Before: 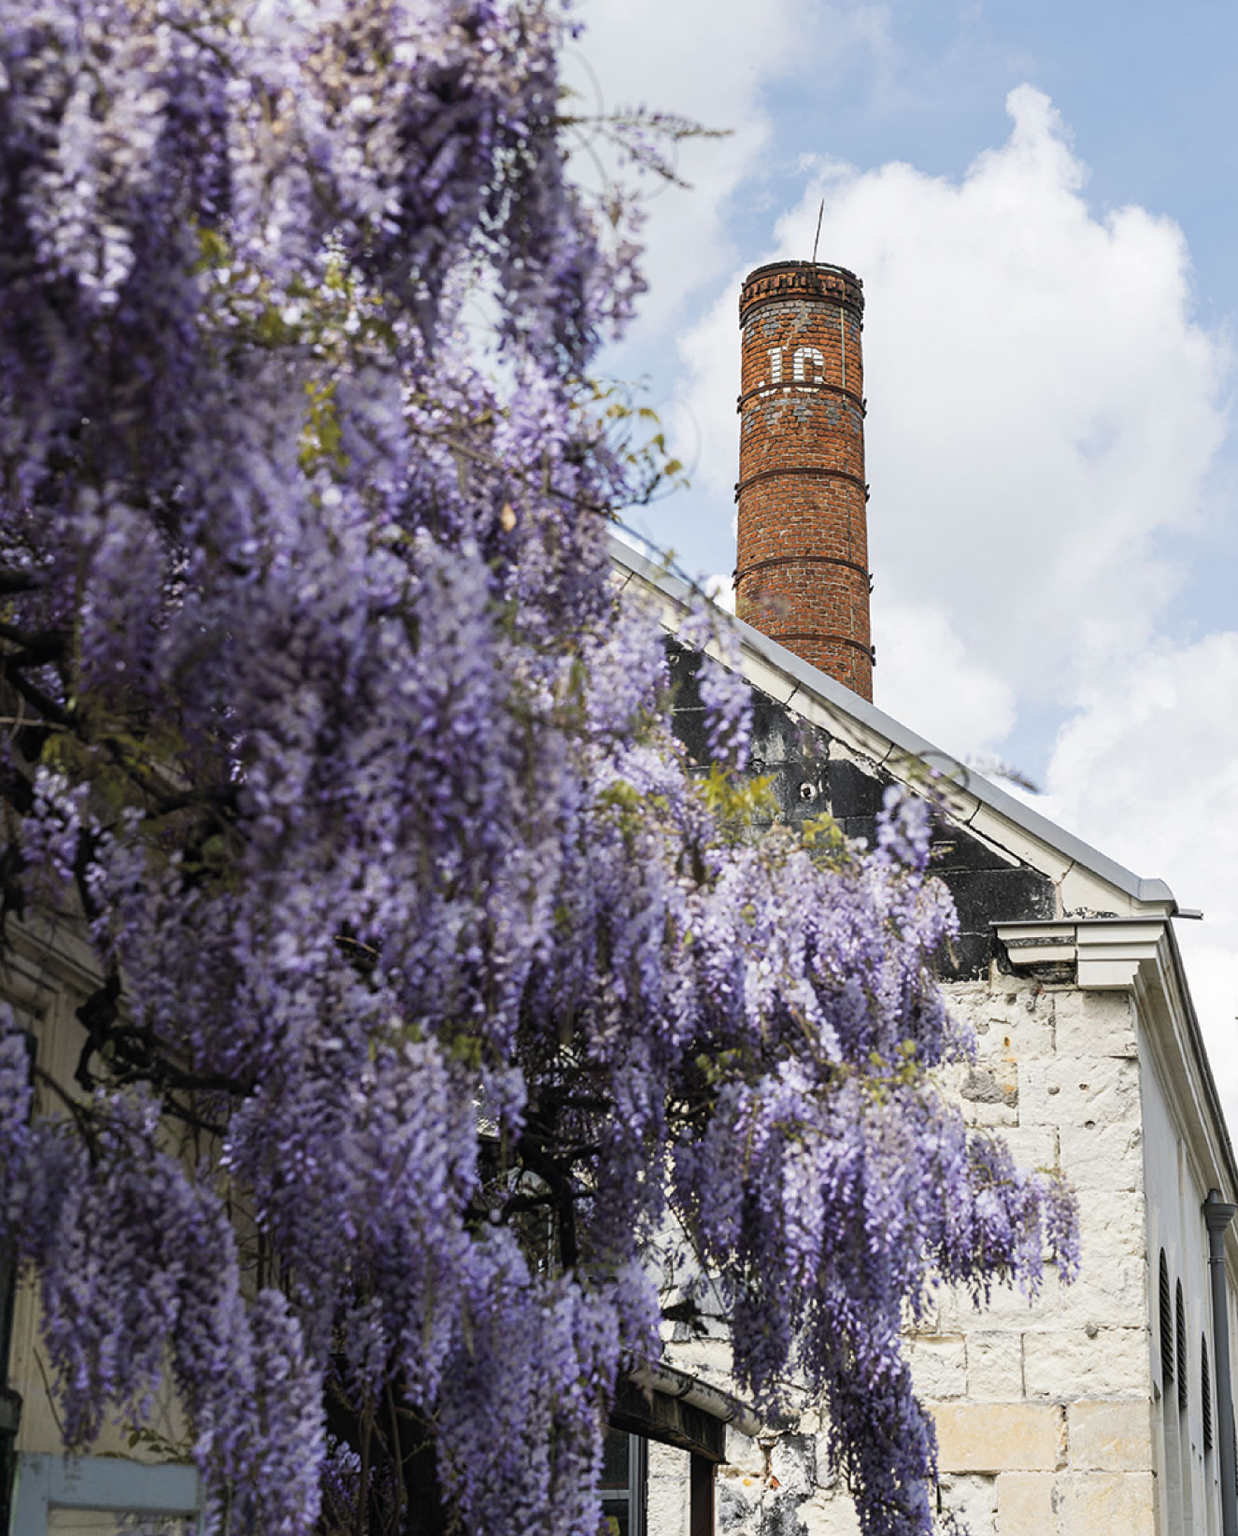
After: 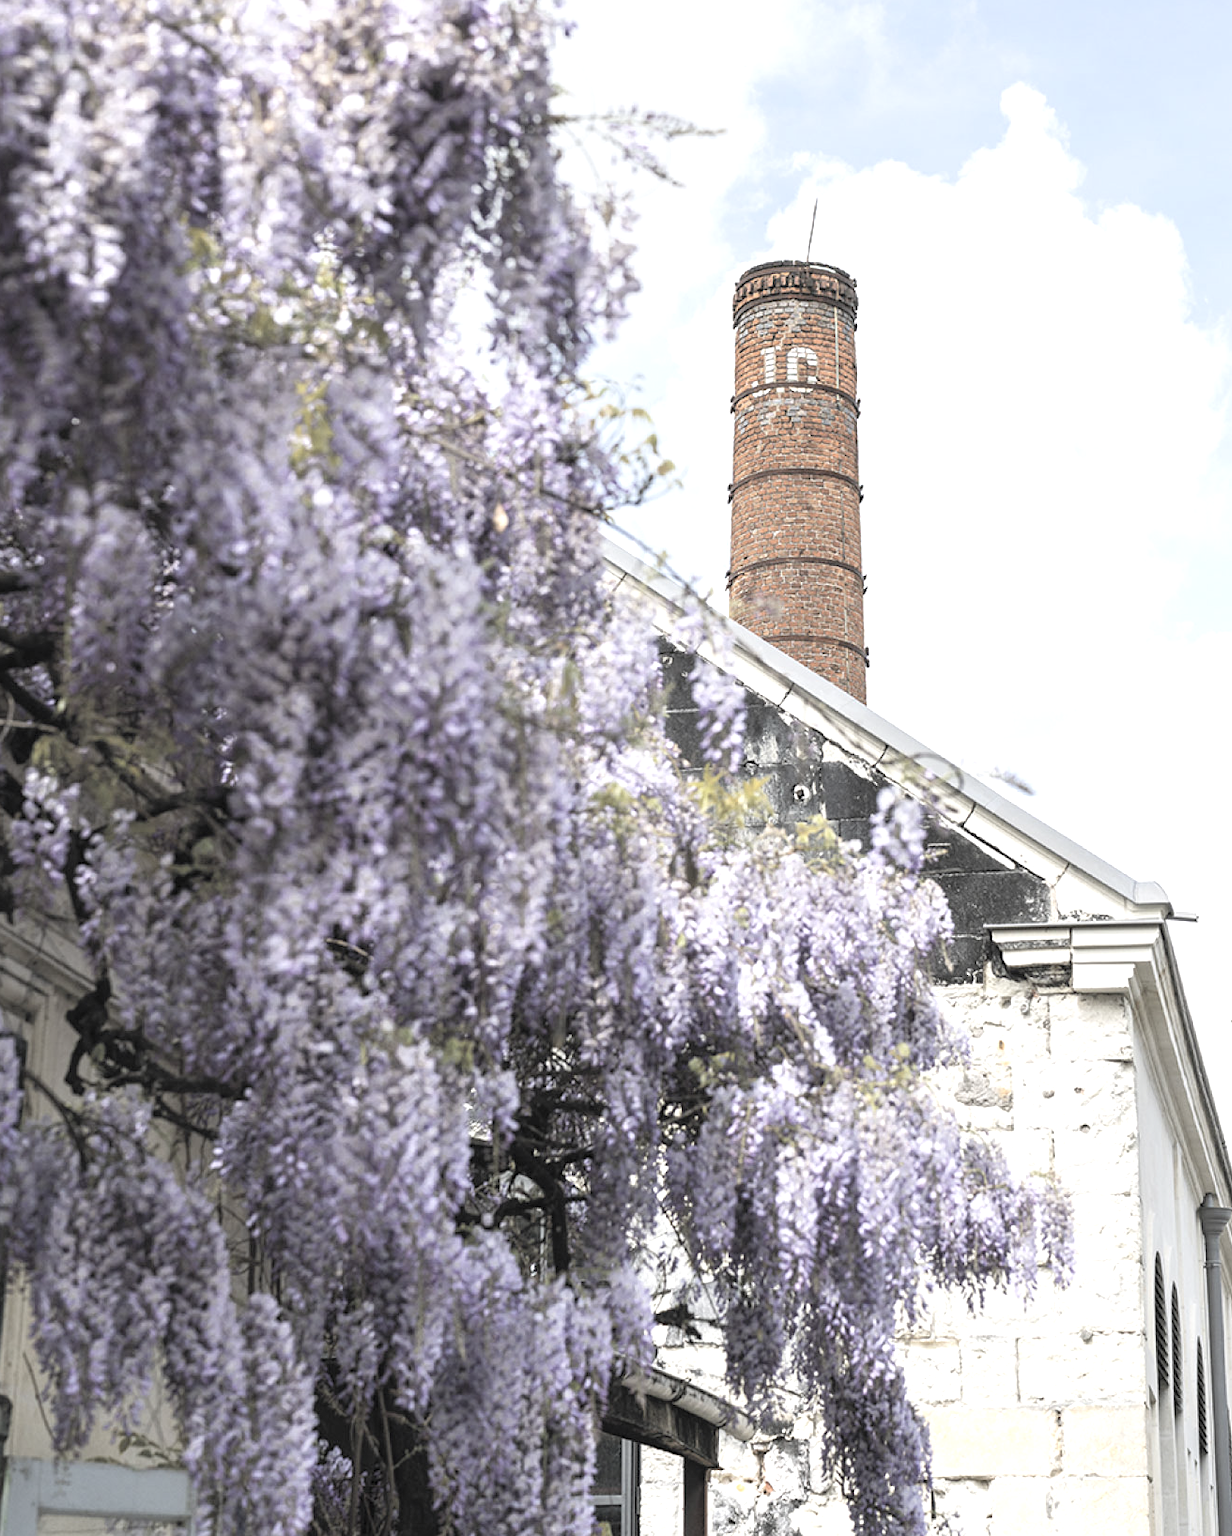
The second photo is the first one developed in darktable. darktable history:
contrast brightness saturation: brightness 0.186, saturation -0.502
crop and rotate: left 0.845%, top 0.14%, bottom 0.318%
exposure: exposure 0.731 EV, compensate exposure bias true, compensate highlight preservation false
